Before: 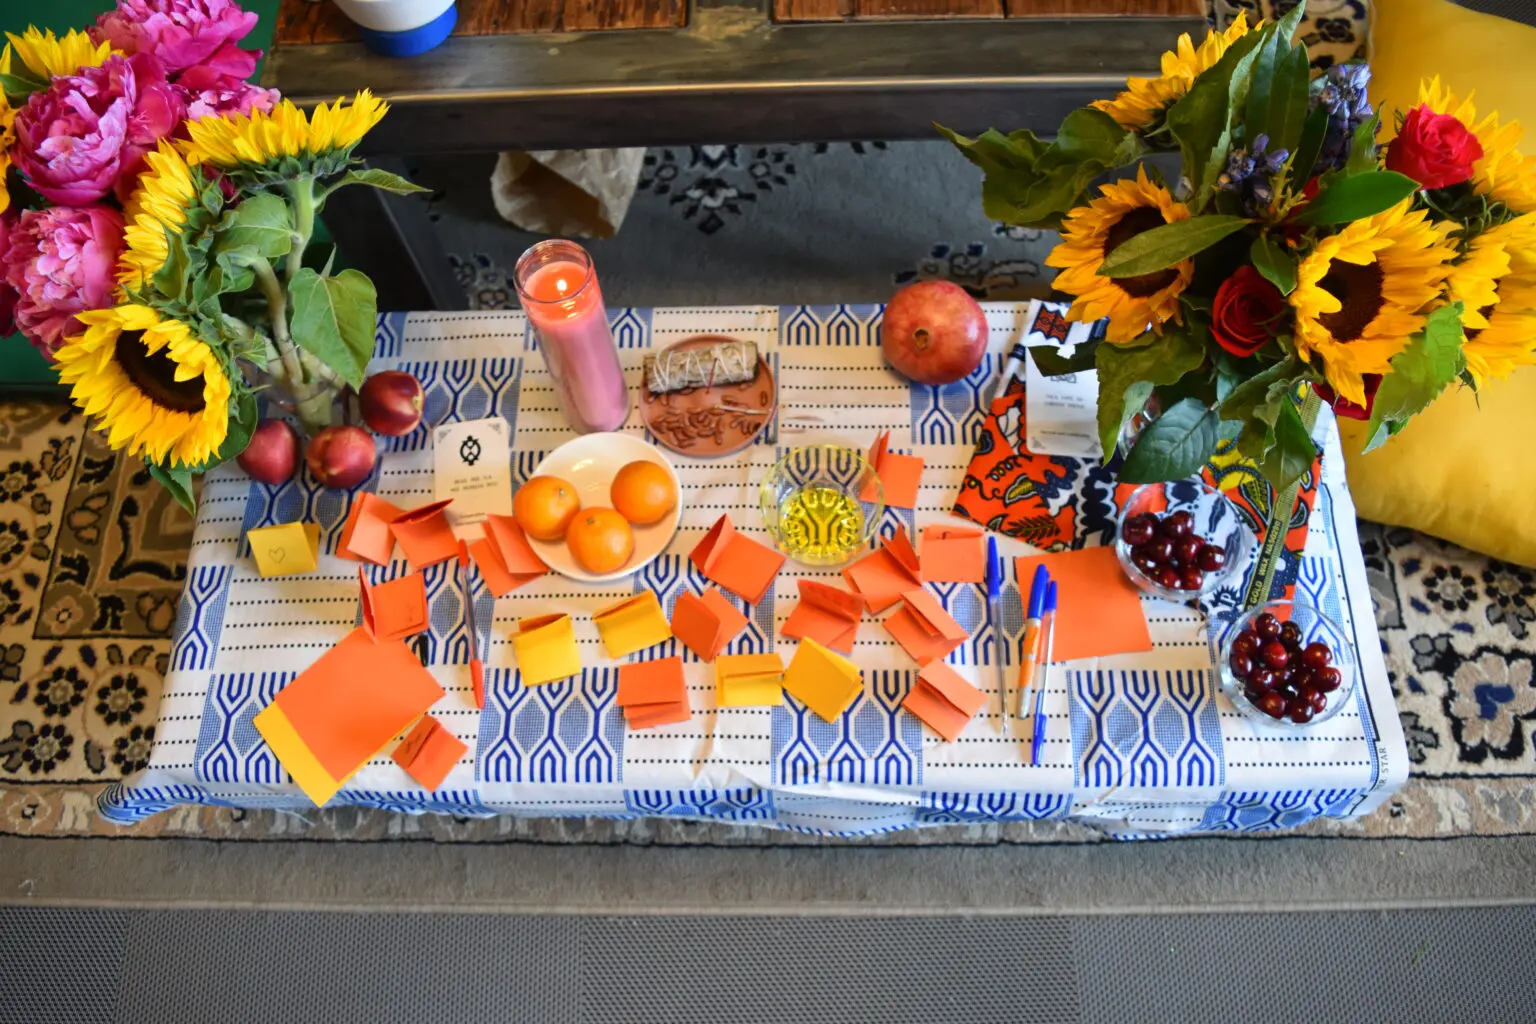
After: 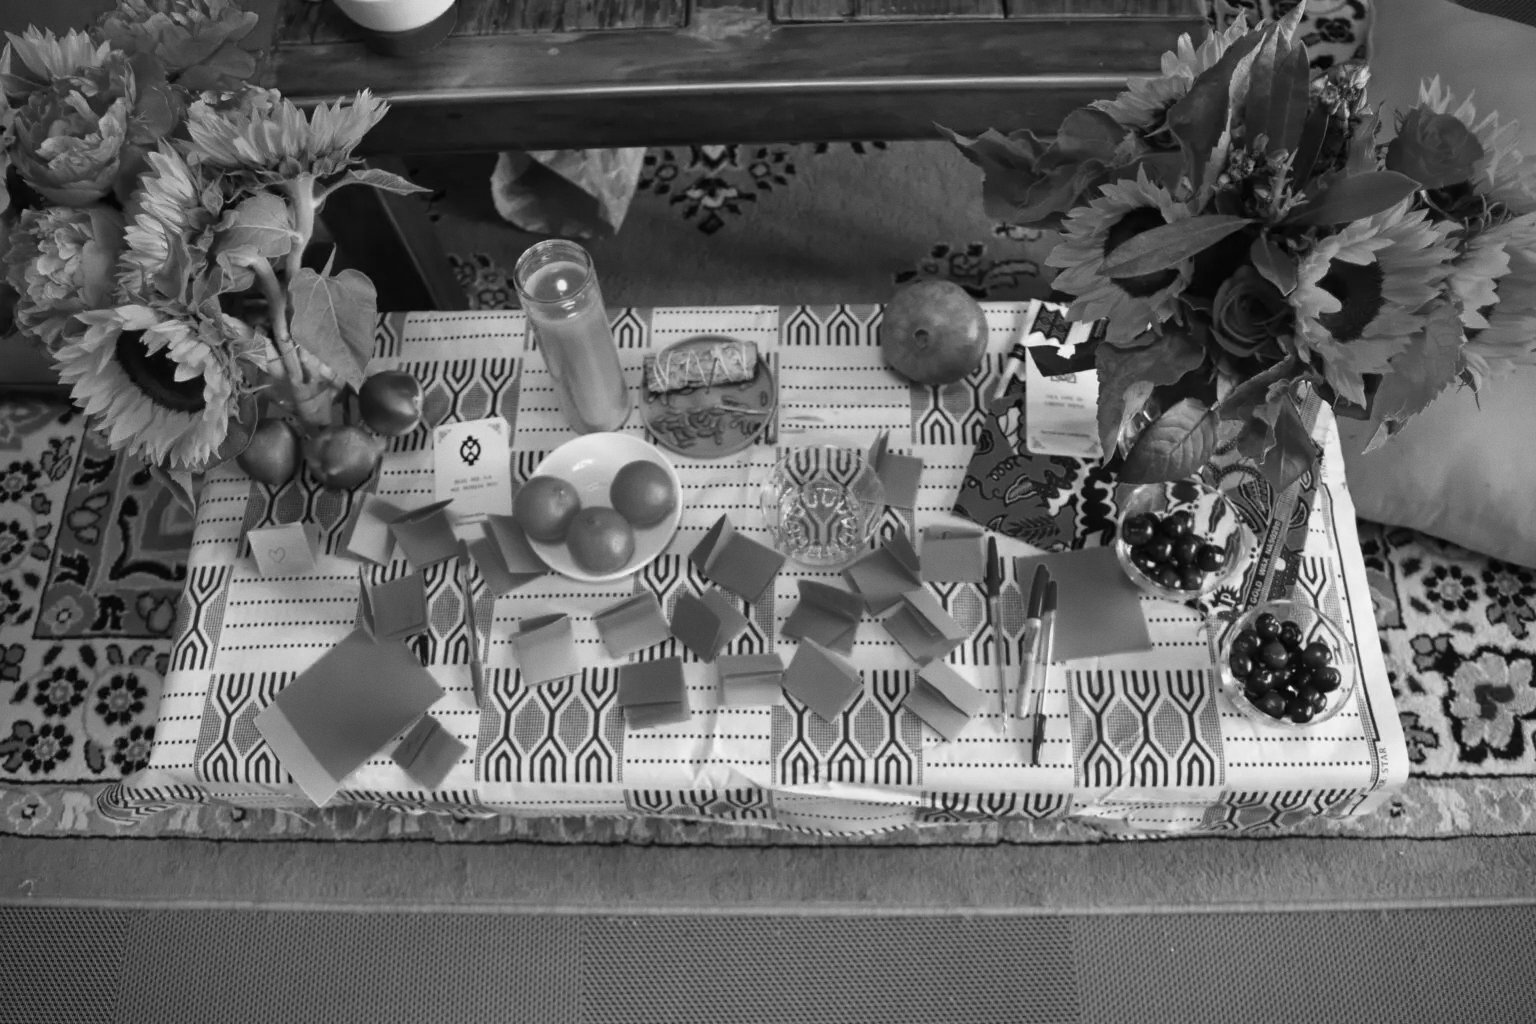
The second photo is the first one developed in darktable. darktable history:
white balance: red 0.954, blue 1.079
grain: coarseness 0.09 ISO, strength 10%
monochrome: a 0, b 0, size 0.5, highlights 0.57
